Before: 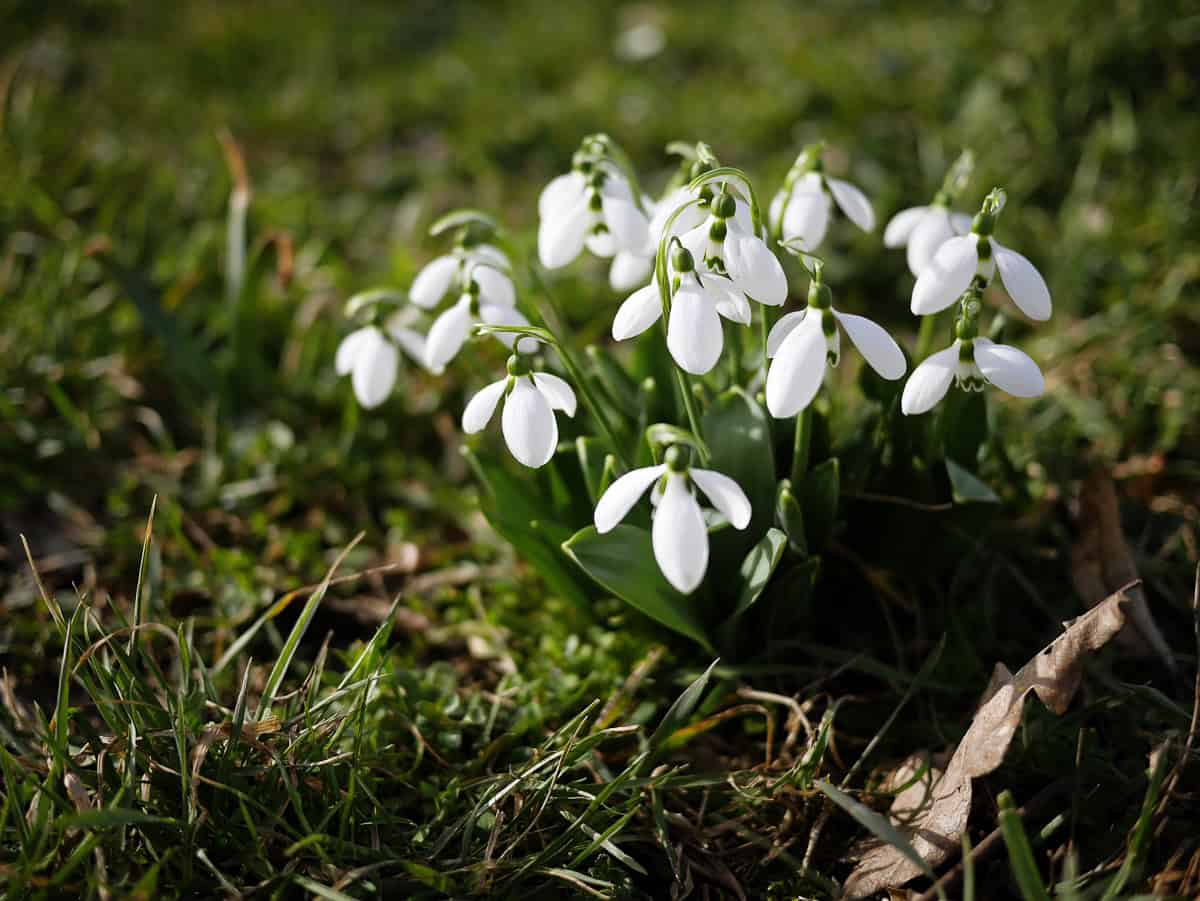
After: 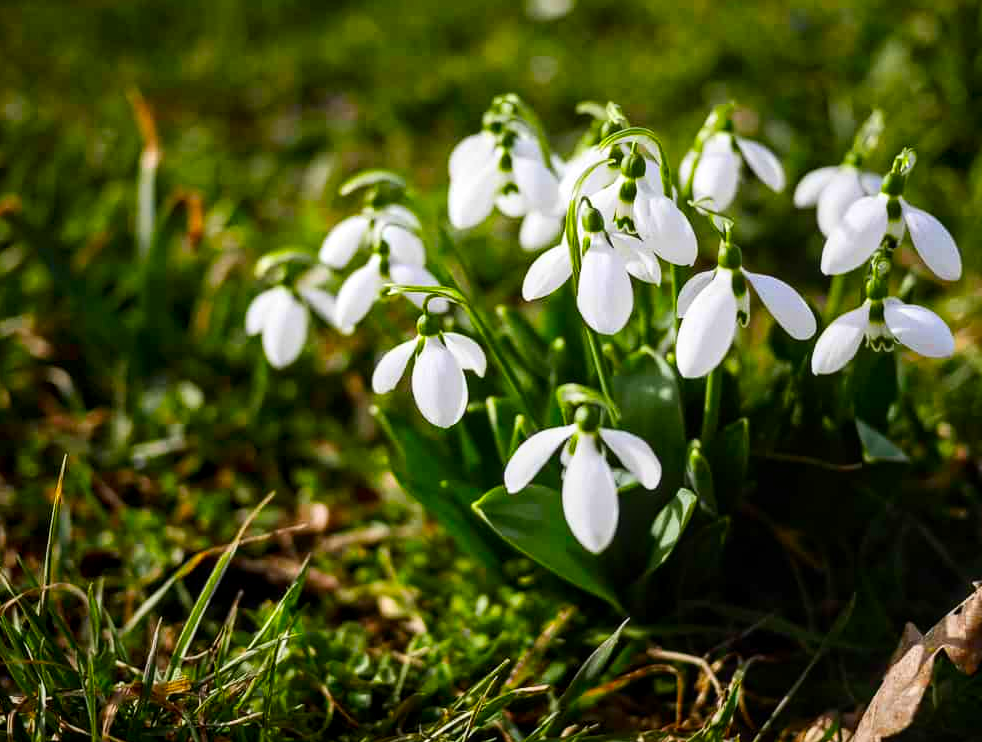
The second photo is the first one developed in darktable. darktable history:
crop and rotate: left 7.57%, top 4.451%, right 10.535%, bottom 13.144%
color balance rgb: perceptual saturation grading › global saturation 30.448%
contrast brightness saturation: contrast 0.155, saturation 0.312
local contrast: on, module defaults
